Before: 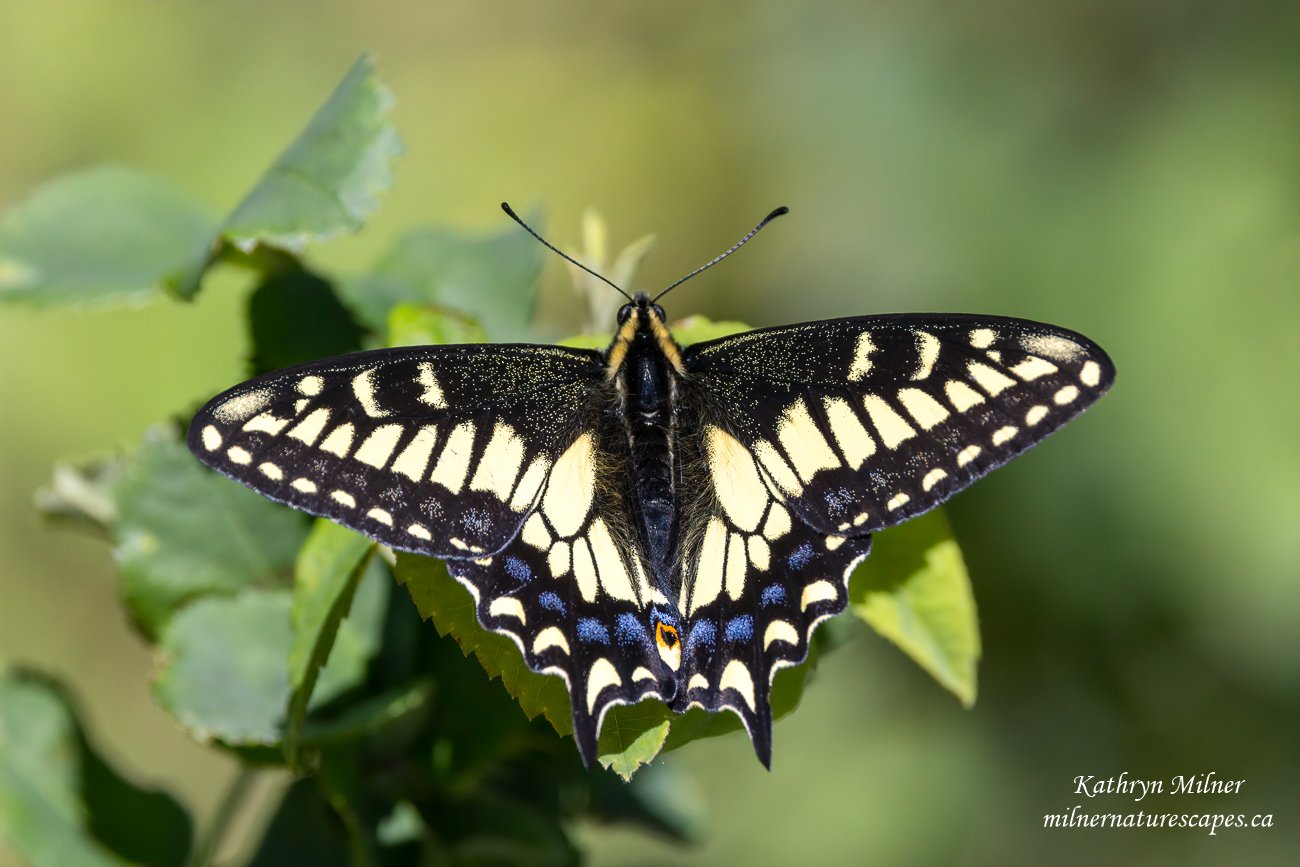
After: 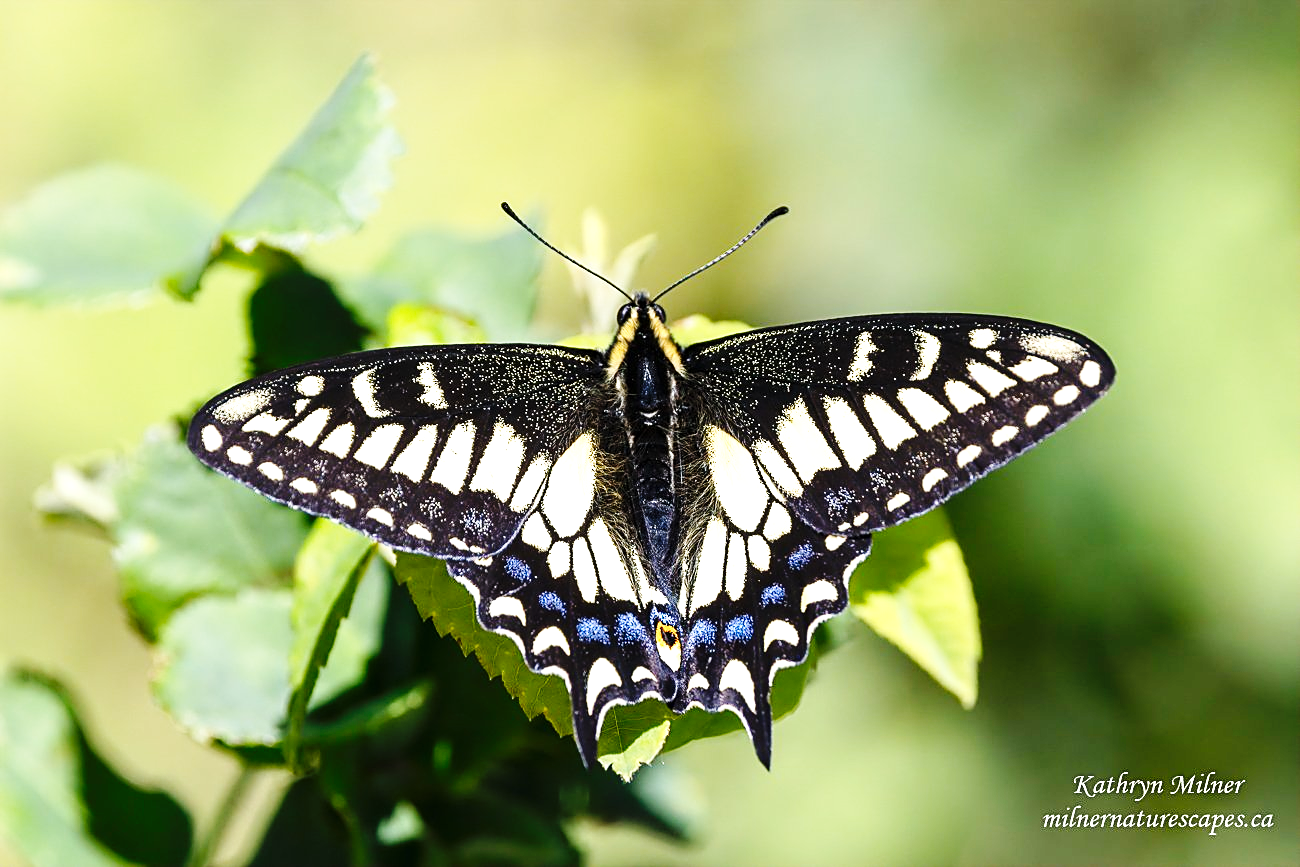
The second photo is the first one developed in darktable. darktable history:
base curve: curves: ch0 [(0, 0) (0.036, 0.025) (0.121, 0.166) (0.206, 0.329) (0.605, 0.79) (1, 1)], preserve colors none
exposure: black level correction 0, exposure 0.696 EV, compensate highlight preservation false
sharpen: on, module defaults
